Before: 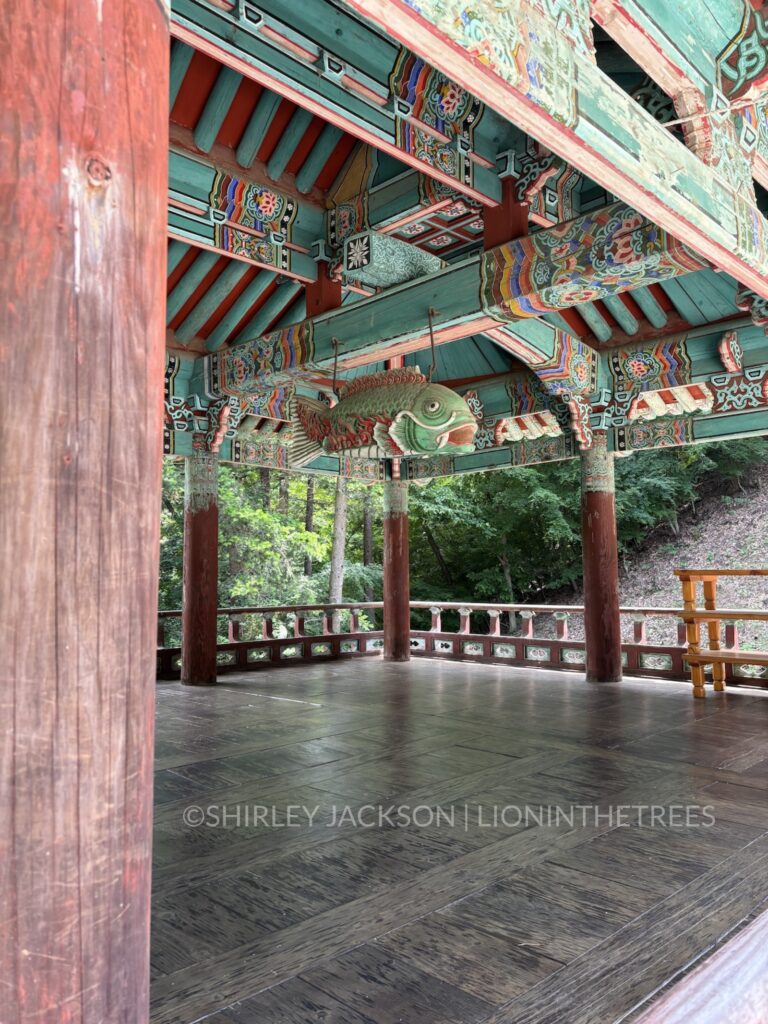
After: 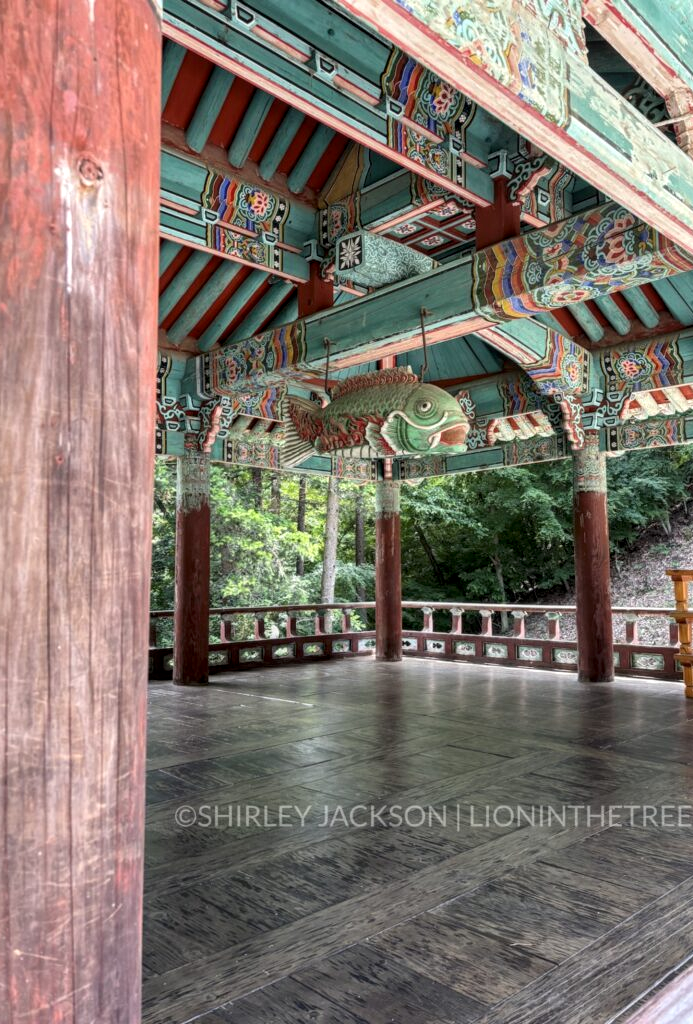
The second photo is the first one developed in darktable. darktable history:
crop and rotate: left 1.161%, right 8.544%
local contrast: detail 130%
